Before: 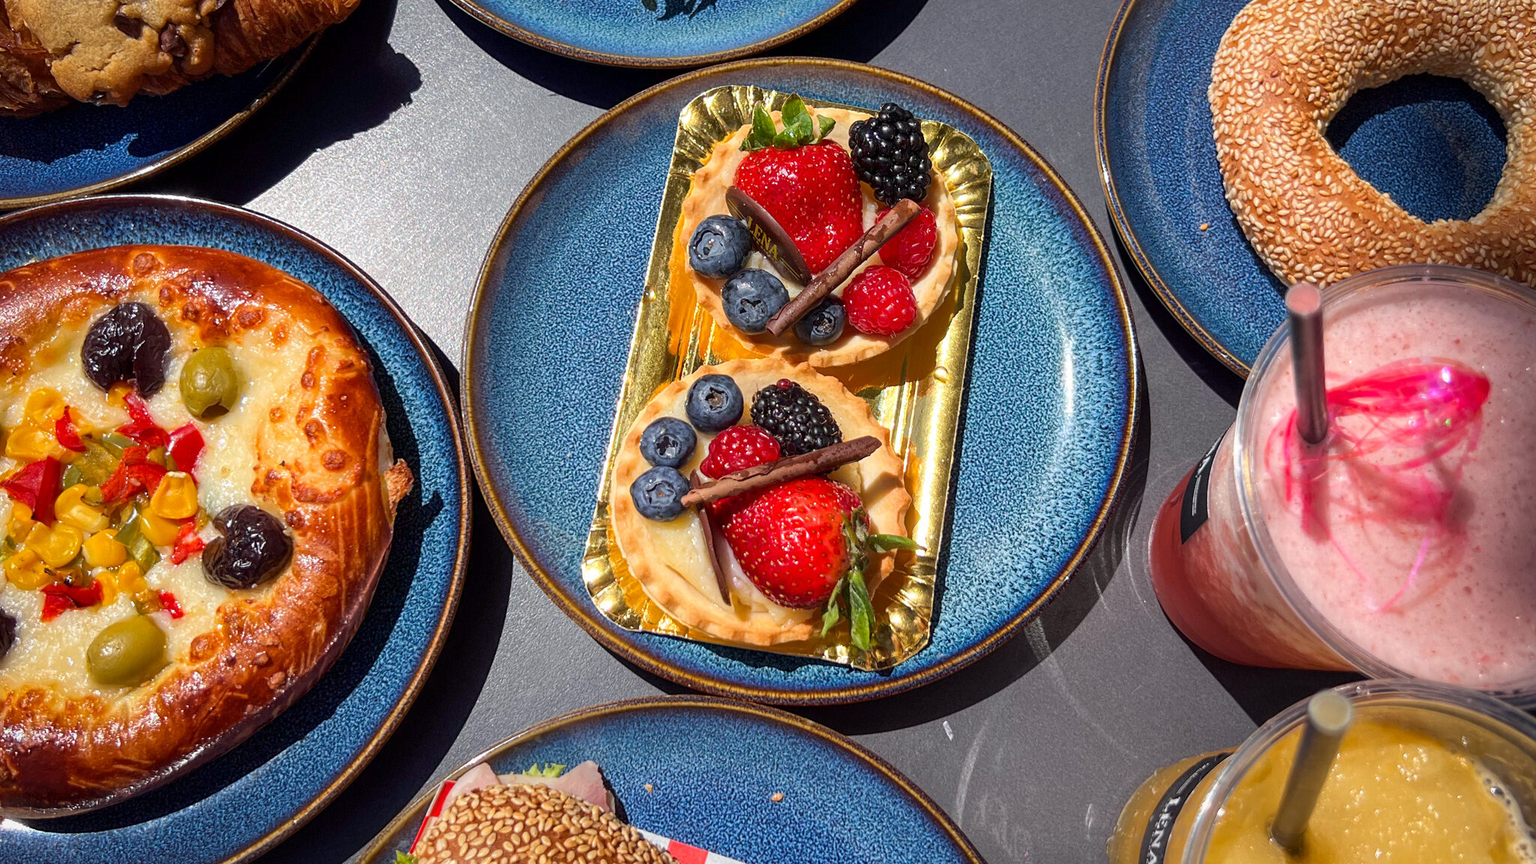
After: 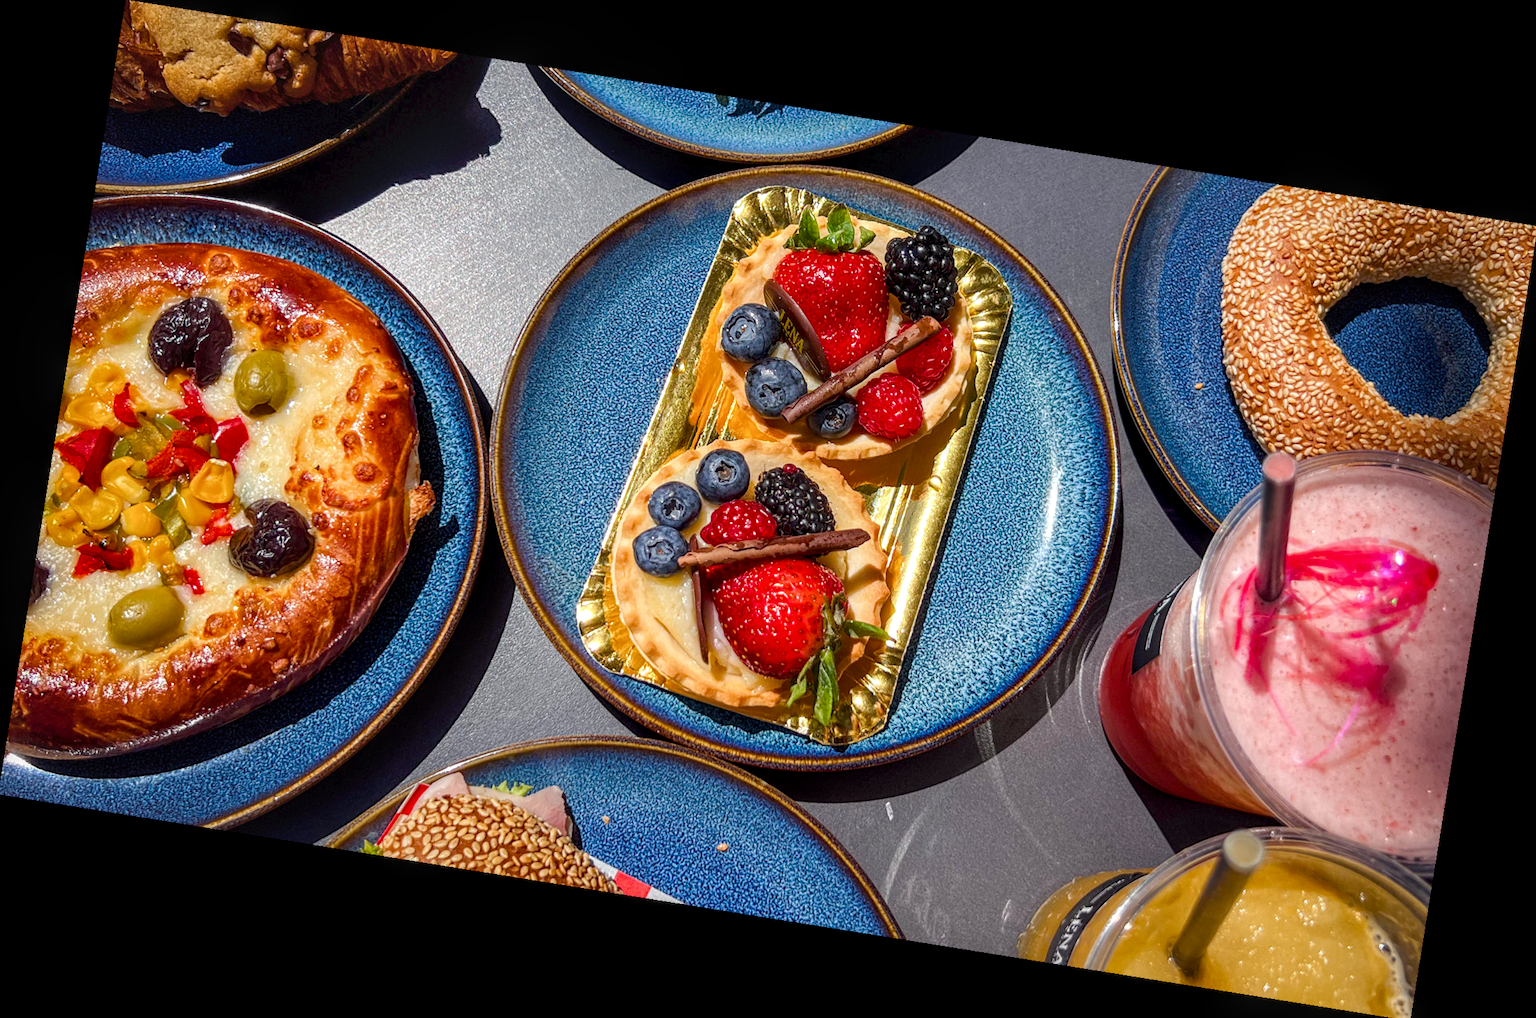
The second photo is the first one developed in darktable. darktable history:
color balance rgb: perceptual saturation grading › global saturation 20%, perceptual saturation grading › highlights -25%, perceptual saturation grading › shadows 25%
rotate and perspective: rotation 9.12°, automatic cropping off
exposure: exposure -0.021 EV, compensate highlight preservation false
tone curve: curves: ch0 [(0, 0) (0.003, 0.022) (0.011, 0.027) (0.025, 0.038) (0.044, 0.056) (0.069, 0.081) (0.1, 0.11) (0.136, 0.145) (0.177, 0.185) (0.224, 0.229) (0.277, 0.278) (0.335, 0.335) (0.399, 0.399) (0.468, 0.468) (0.543, 0.543) (0.623, 0.623) (0.709, 0.705) (0.801, 0.793) (0.898, 0.887) (1, 1)], preserve colors none
crop and rotate: left 0.126%
local contrast: detail 130%
